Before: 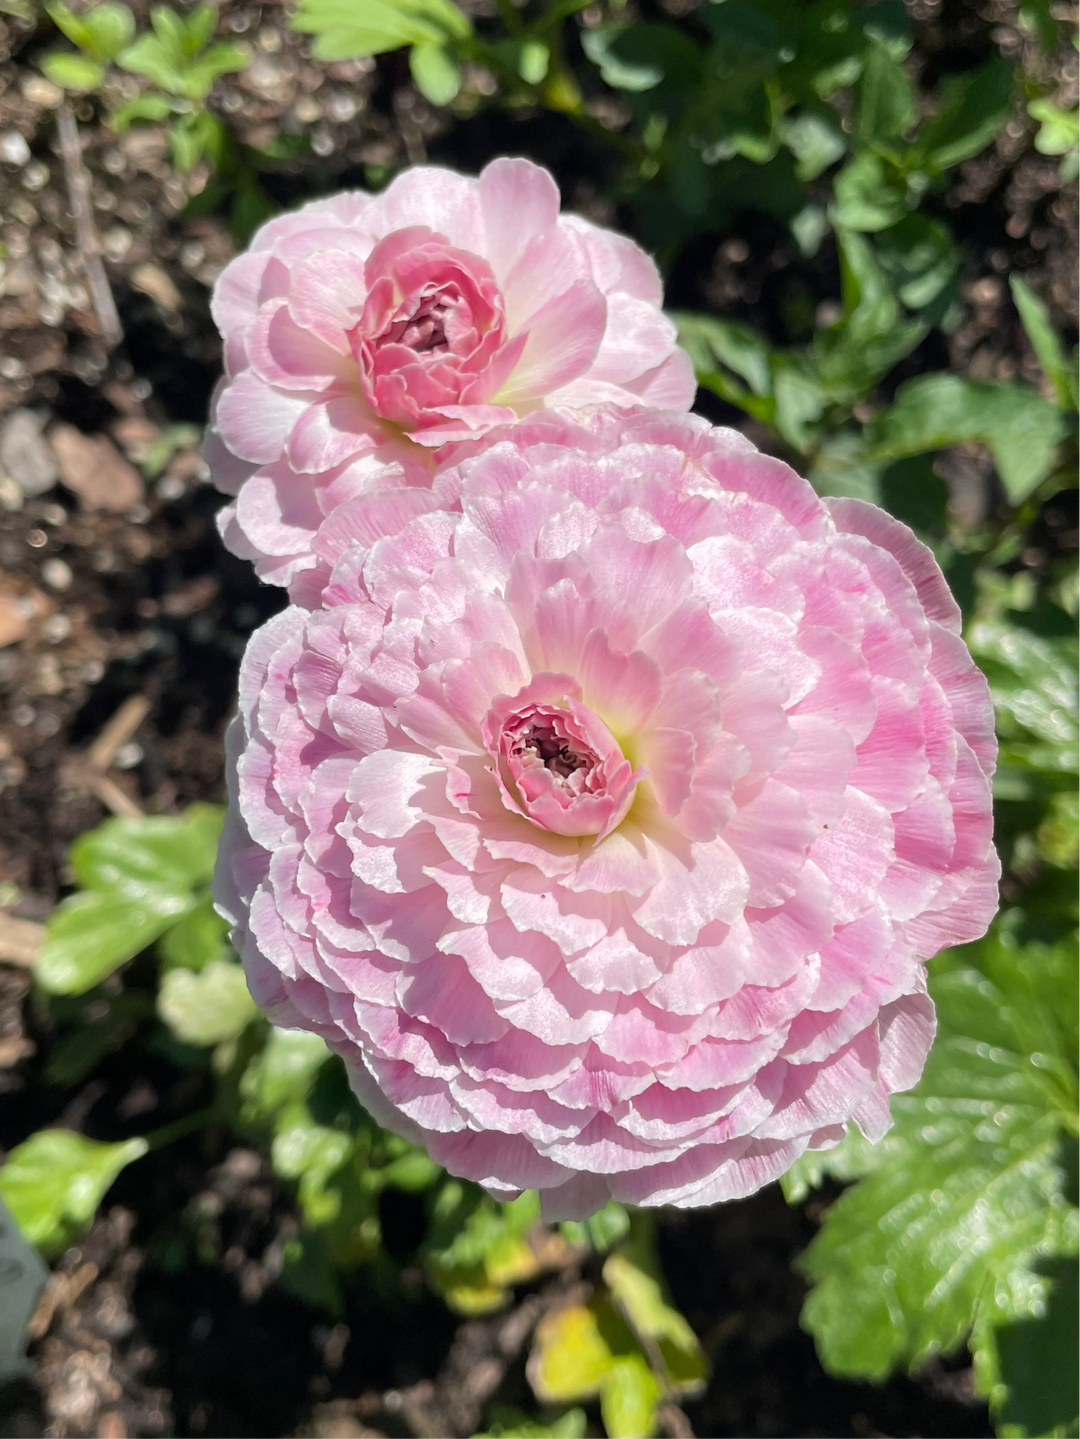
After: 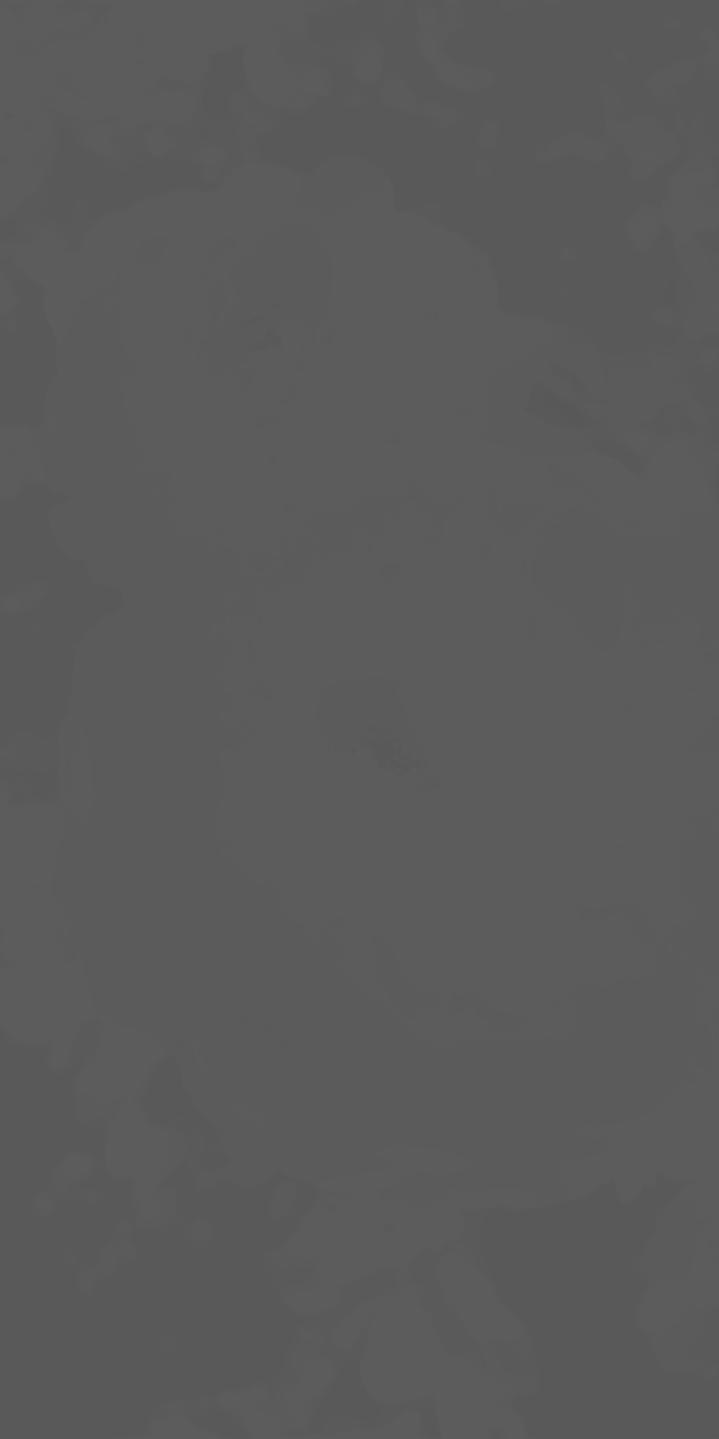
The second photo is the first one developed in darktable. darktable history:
crop: left 15.419%, right 17.914%
base curve: curves: ch0 [(0, 0) (0.007, 0.004) (0.027, 0.03) (0.046, 0.07) (0.207, 0.54) (0.442, 0.872) (0.673, 0.972) (1, 1)], preserve colors none
rgb curve: curves: ch0 [(0, 0) (0.21, 0.15) (0.24, 0.21) (0.5, 0.75) (0.75, 0.96) (0.89, 0.99) (1, 1)]; ch1 [(0, 0.02) (0.21, 0.13) (0.25, 0.2) (0.5, 0.67) (0.75, 0.9) (0.89, 0.97) (1, 1)]; ch2 [(0, 0.02) (0.21, 0.13) (0.25, 0.2) (0.5, 0.67) (0.75, 0.9) (0.89, 0.97) (1, 1)], compensate middle gray true
contrast brightness saturation: contrast -0.99, brightness -0.17, saturation 0.75
local contrast: mode bilateral grid, contrast 100, coarseness 100, detail 108%, midtone range 0.2
monochrome: a 32, b 64, size 2.3
shadows and highlights: shadows -24.28, highlights 49.77, soften with gaussian
